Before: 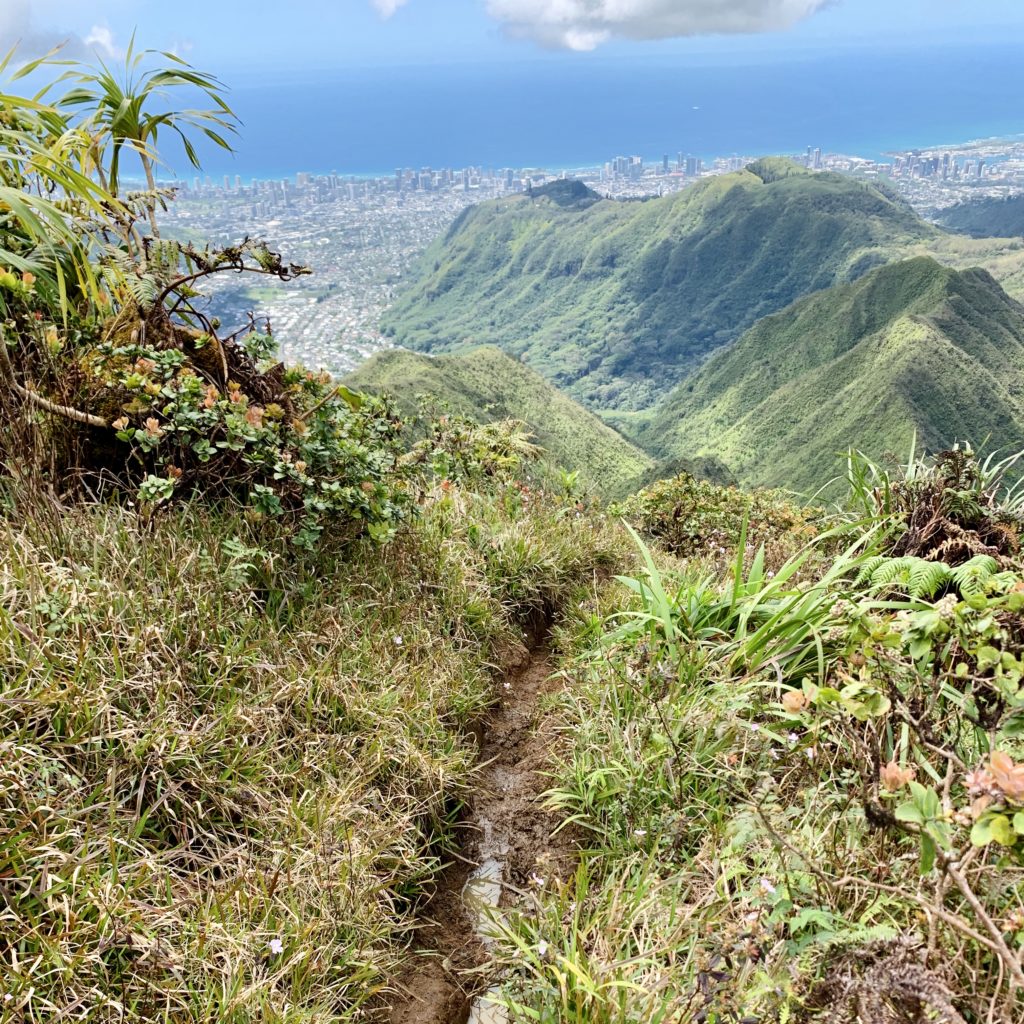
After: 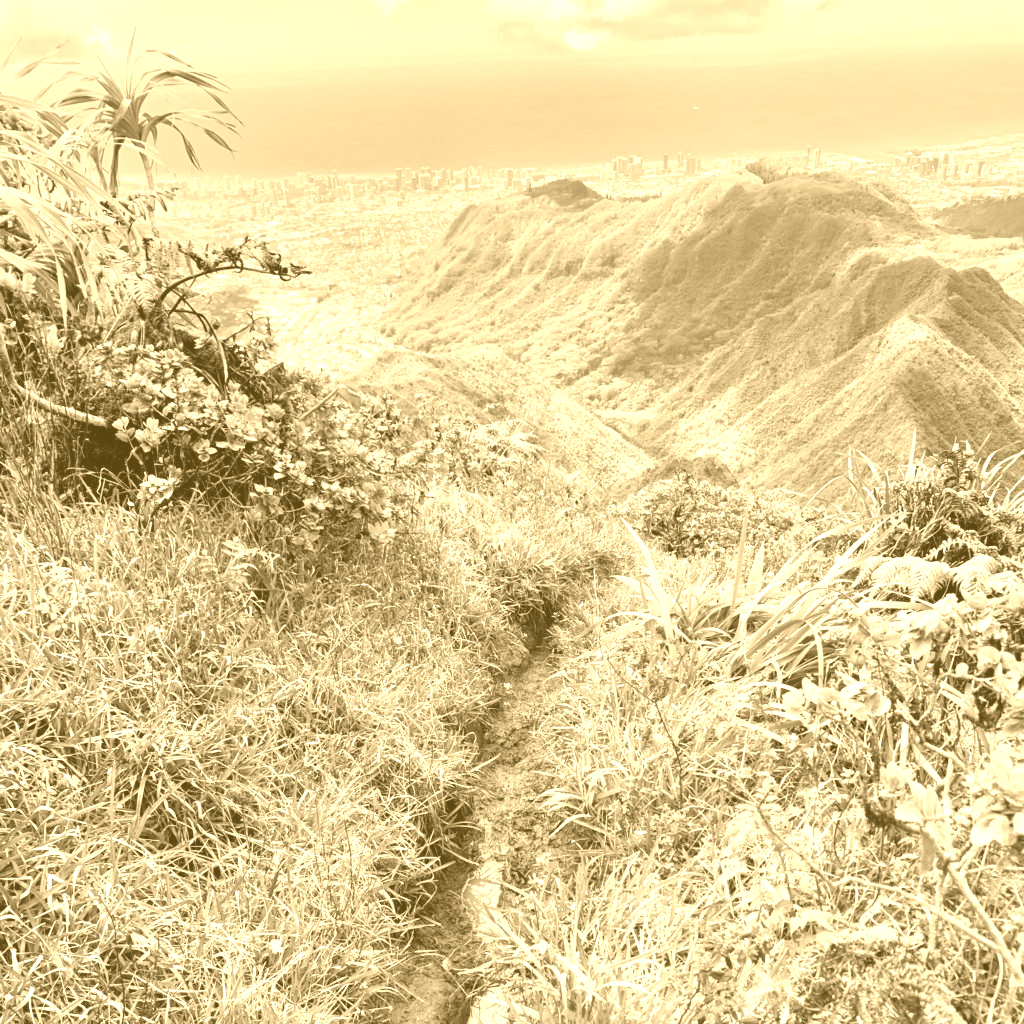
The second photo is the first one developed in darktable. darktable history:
shadows and highlights: soften with gaussian
color balance rgb: contrast -10%
colorize: hue 36°, source mix 100%
exposure: compensate highlight preservation false
